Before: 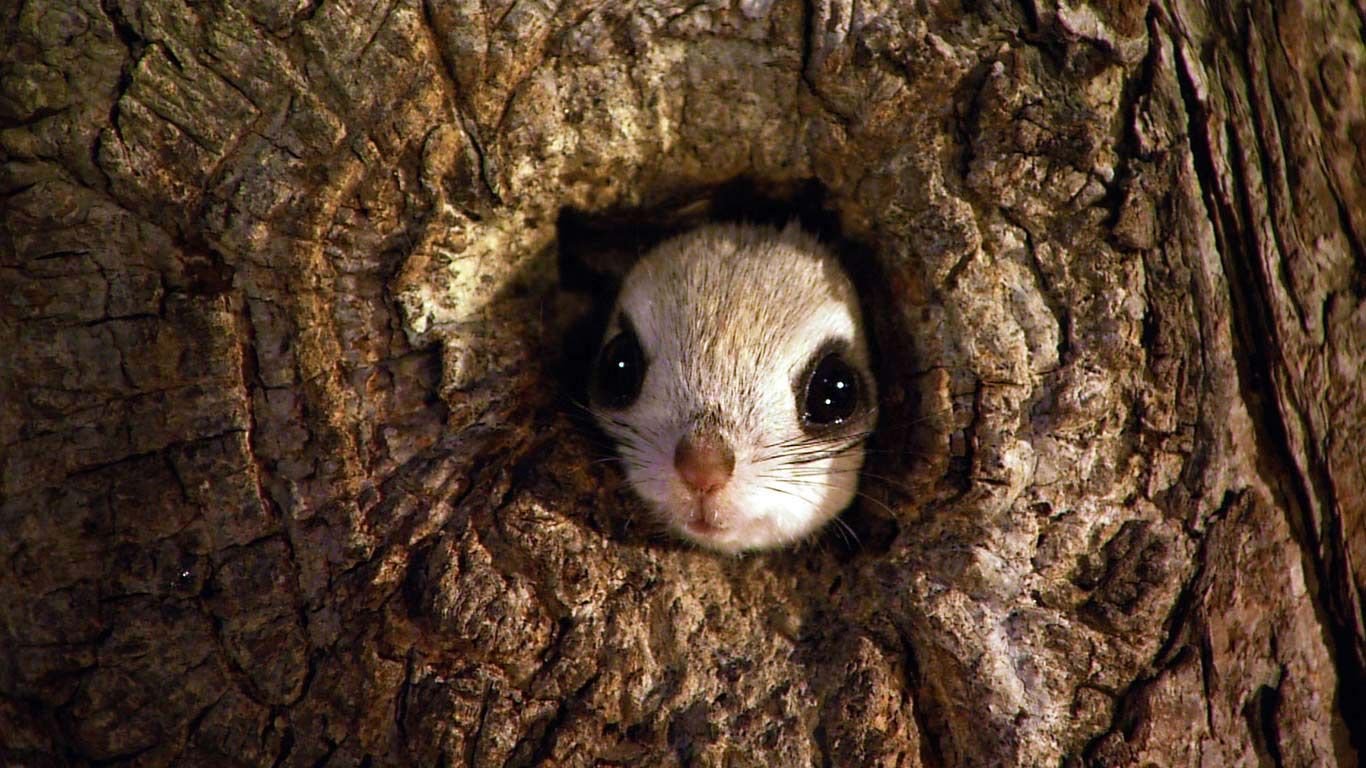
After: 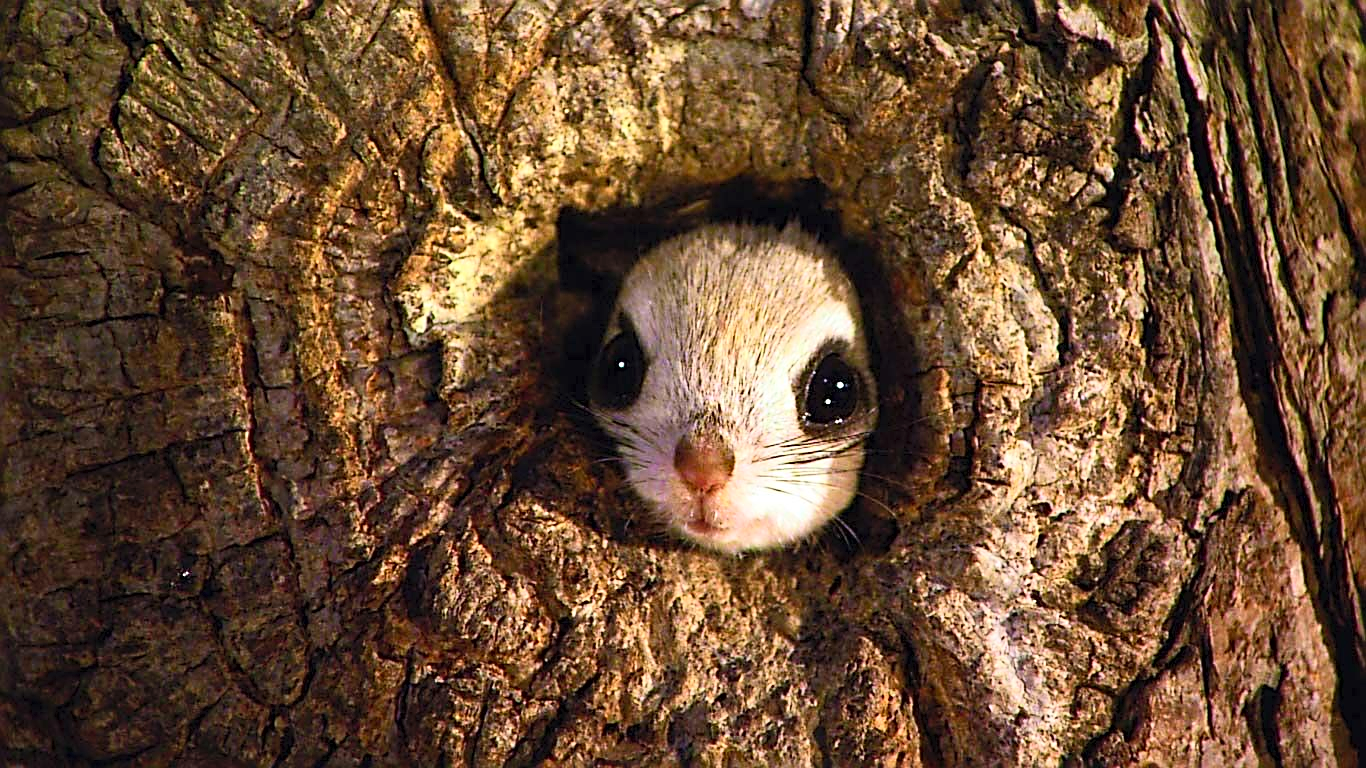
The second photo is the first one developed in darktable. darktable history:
contrast brightness saturation: contrast 0.24, brightness 0.26, saturation 0.39
sharpen: radius 2.531, amount 0.628
